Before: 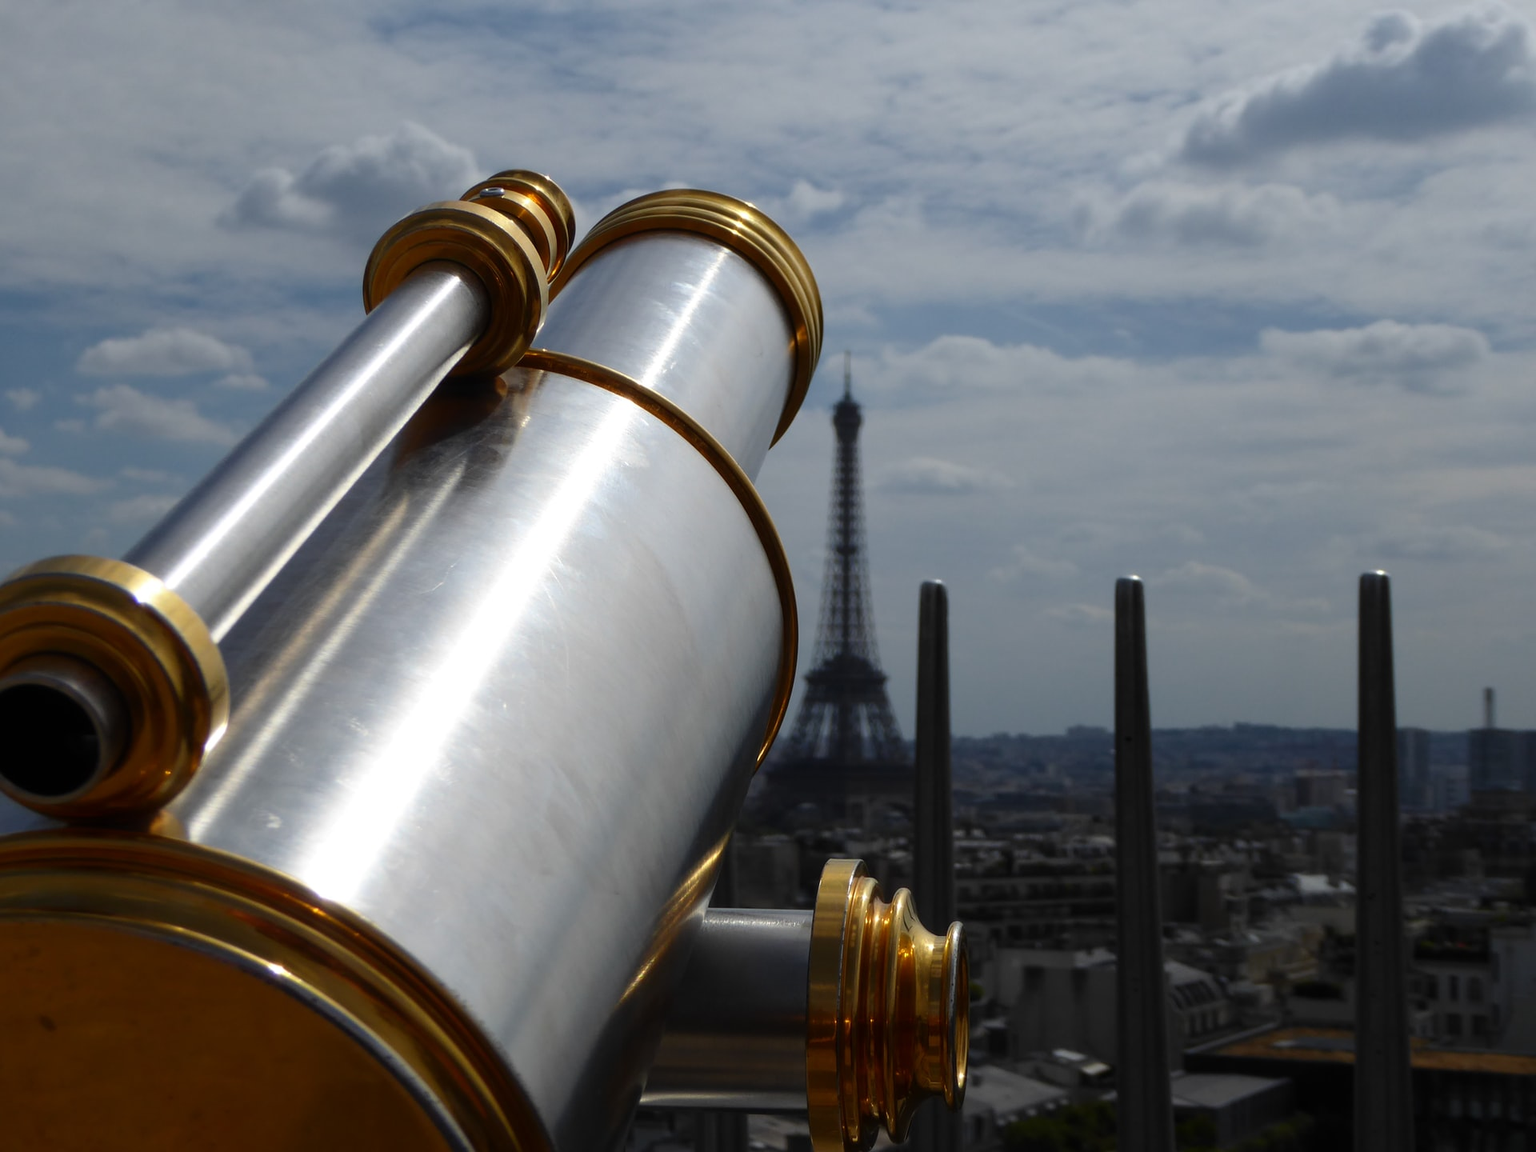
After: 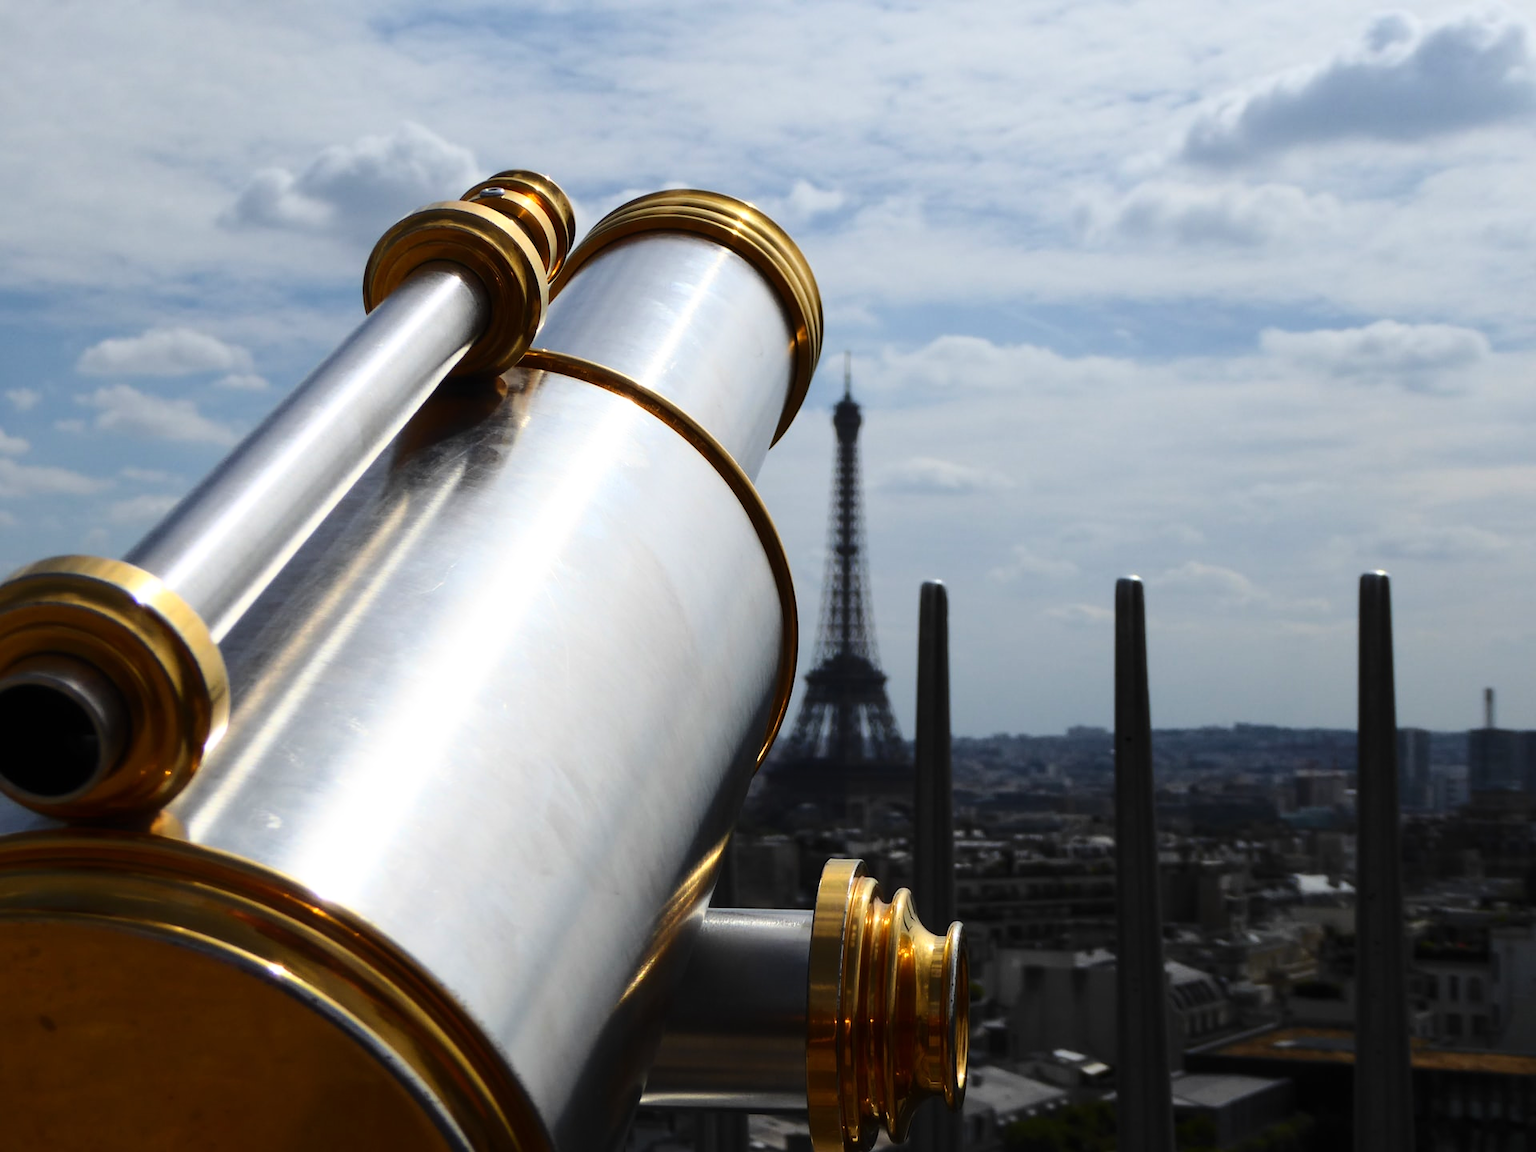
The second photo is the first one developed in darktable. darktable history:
base curve: curves: ch0 [(0, 0) (0.028, 0.03) (0.121, 0.232) (0.46, 0.748) (0.859, 0.968) (1, 1)], exposure shift 0.01
